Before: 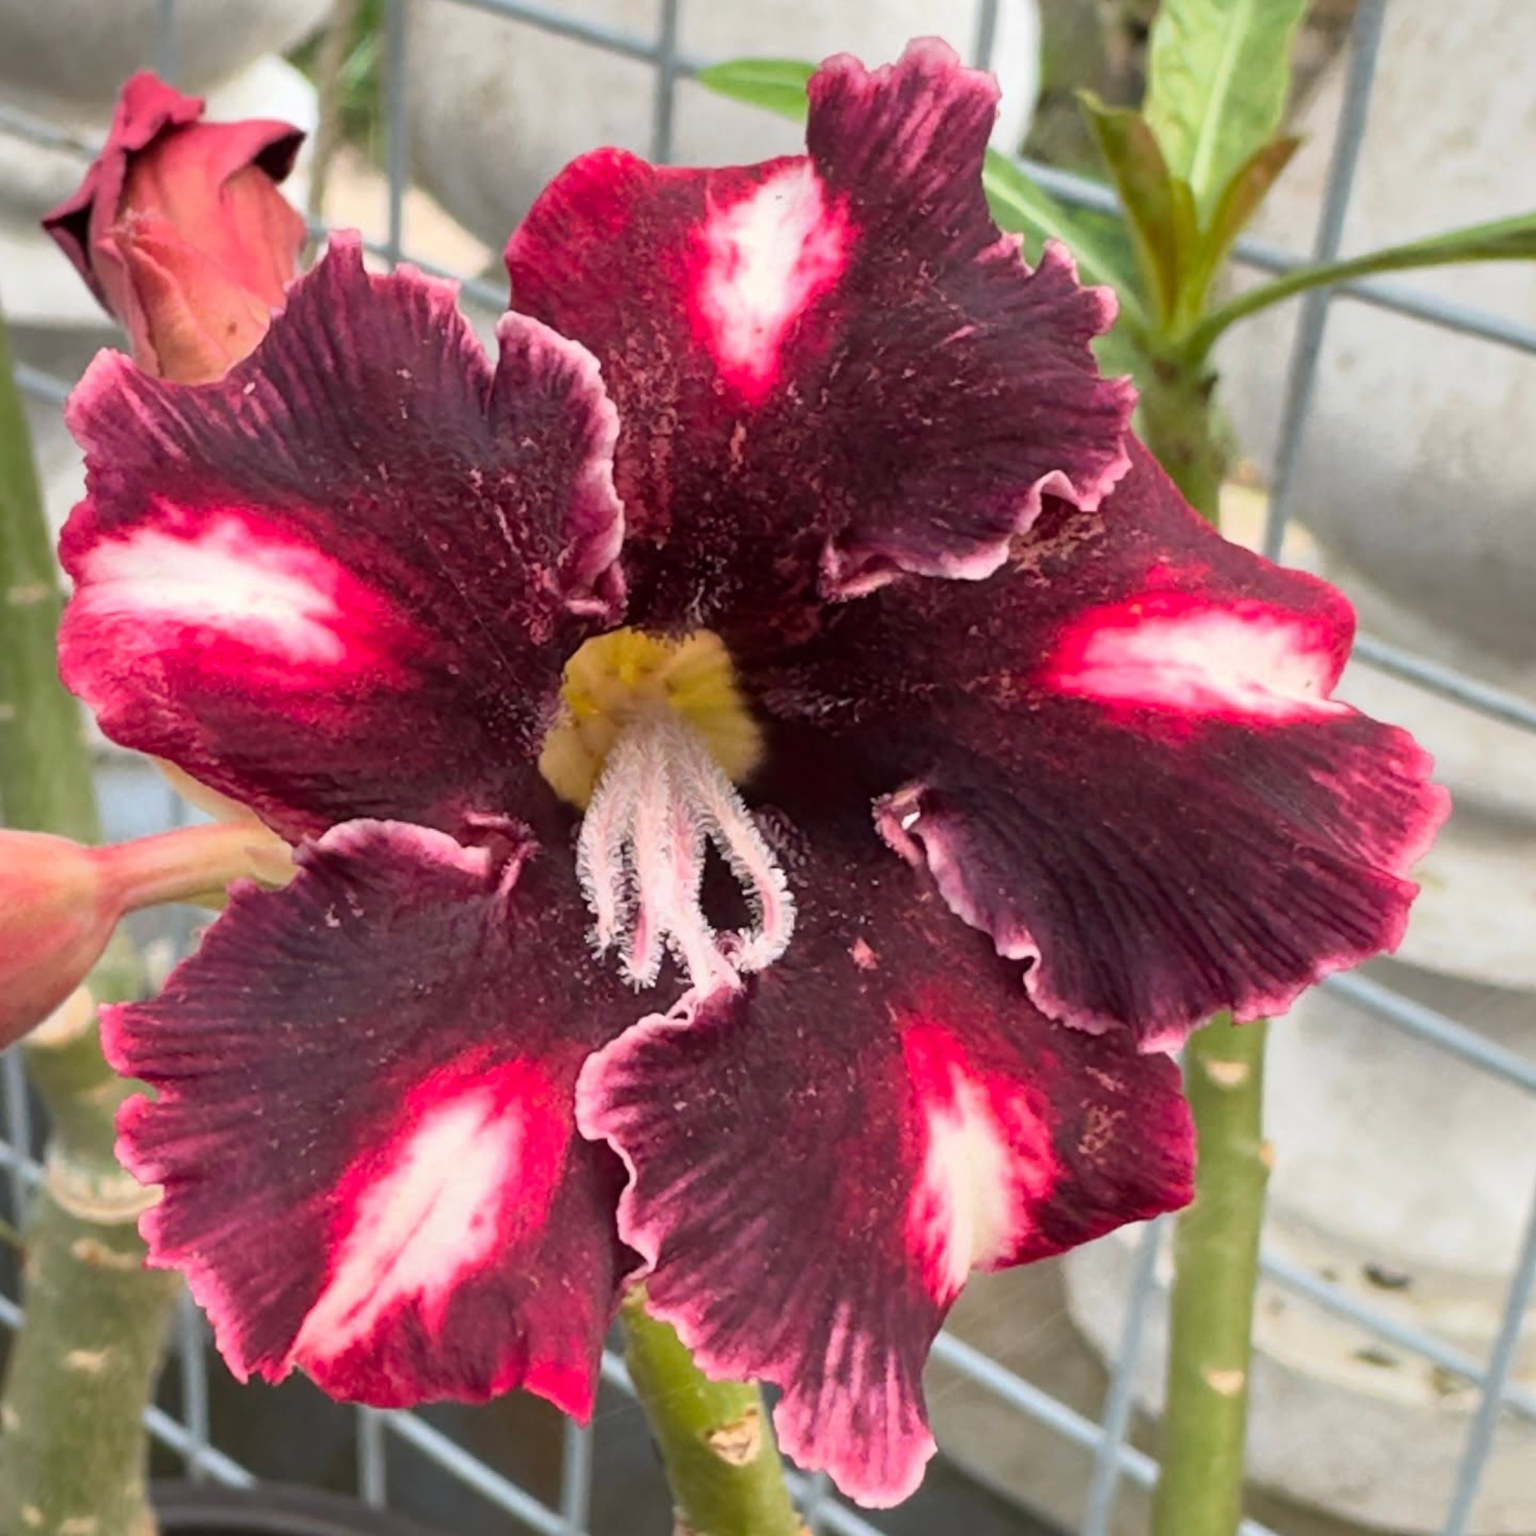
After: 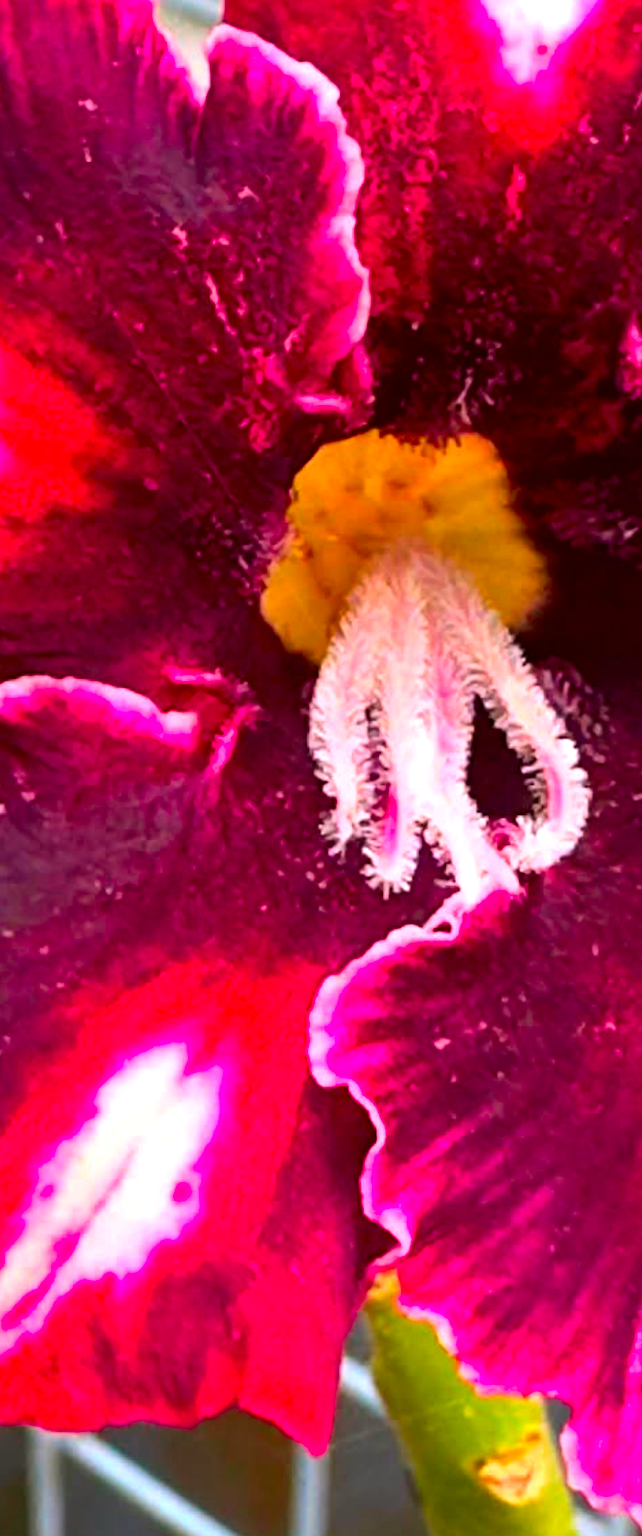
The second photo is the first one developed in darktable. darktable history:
exposure: black level correction 0.001, exposure 0.142 EV, compensate highlight preservation false
crop and rotate: left 21.905%, top 19.03%, right 45.461%, bottom 2.982%
color correction: highlights a* 1.57, highlights b* -1.73, saturation 2.43
tone equalizer: -8 EV -0.451 EV, -7 EV -0.412 EV, -6 EV -0.347 EV, -5 EV -0.245 EV, -3 EV 0.201 EV, -2 EV 0.353 EV, -1 EV 0.403 EV, +0 EV 0.412 EV, edges refinement/feathering 500, mask exposure compensation -1.57 EV, preserve details no
contrast brightness saturation: saturation -0.056
